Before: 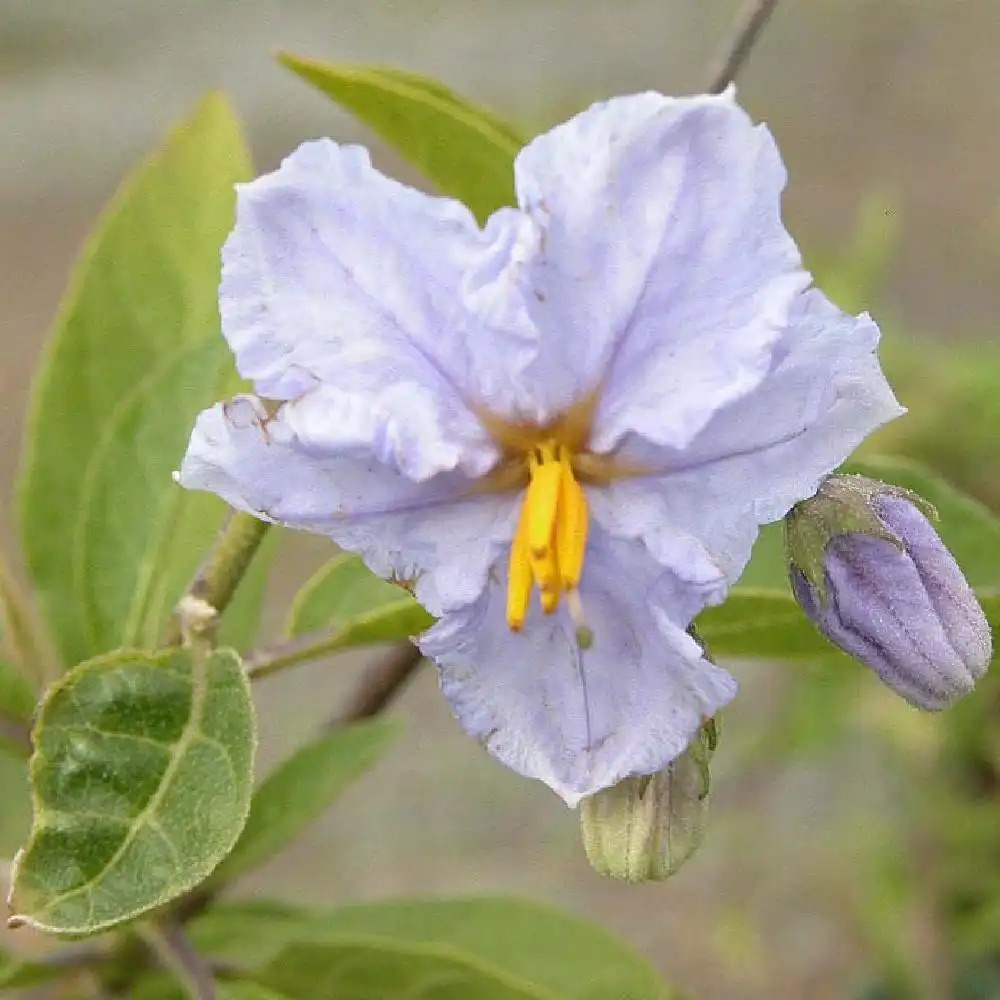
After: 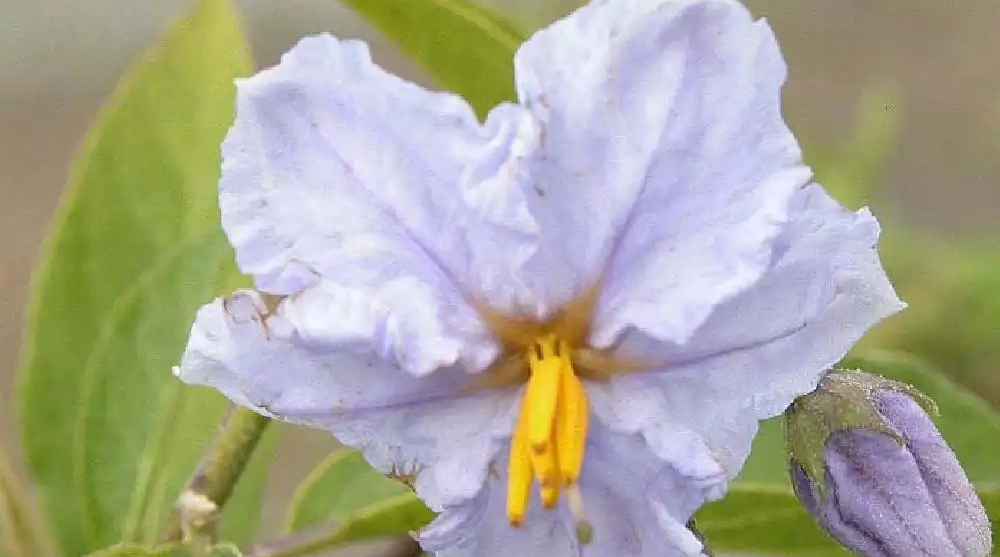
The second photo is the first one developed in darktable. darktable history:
crop and rotate: top 10.595%, bottom 33.654%
